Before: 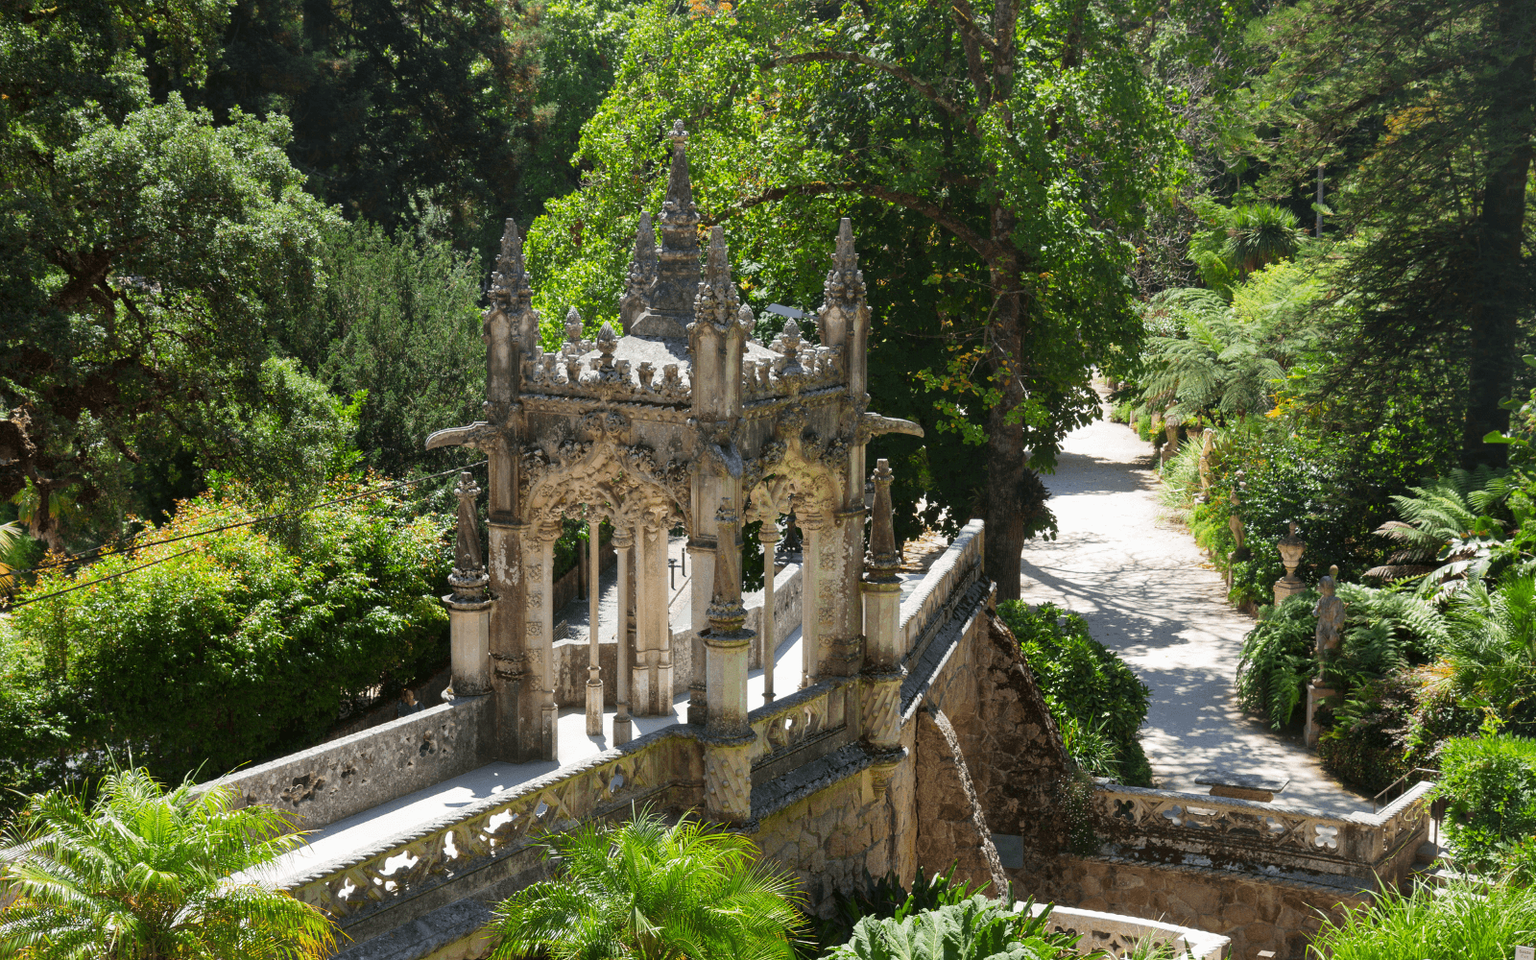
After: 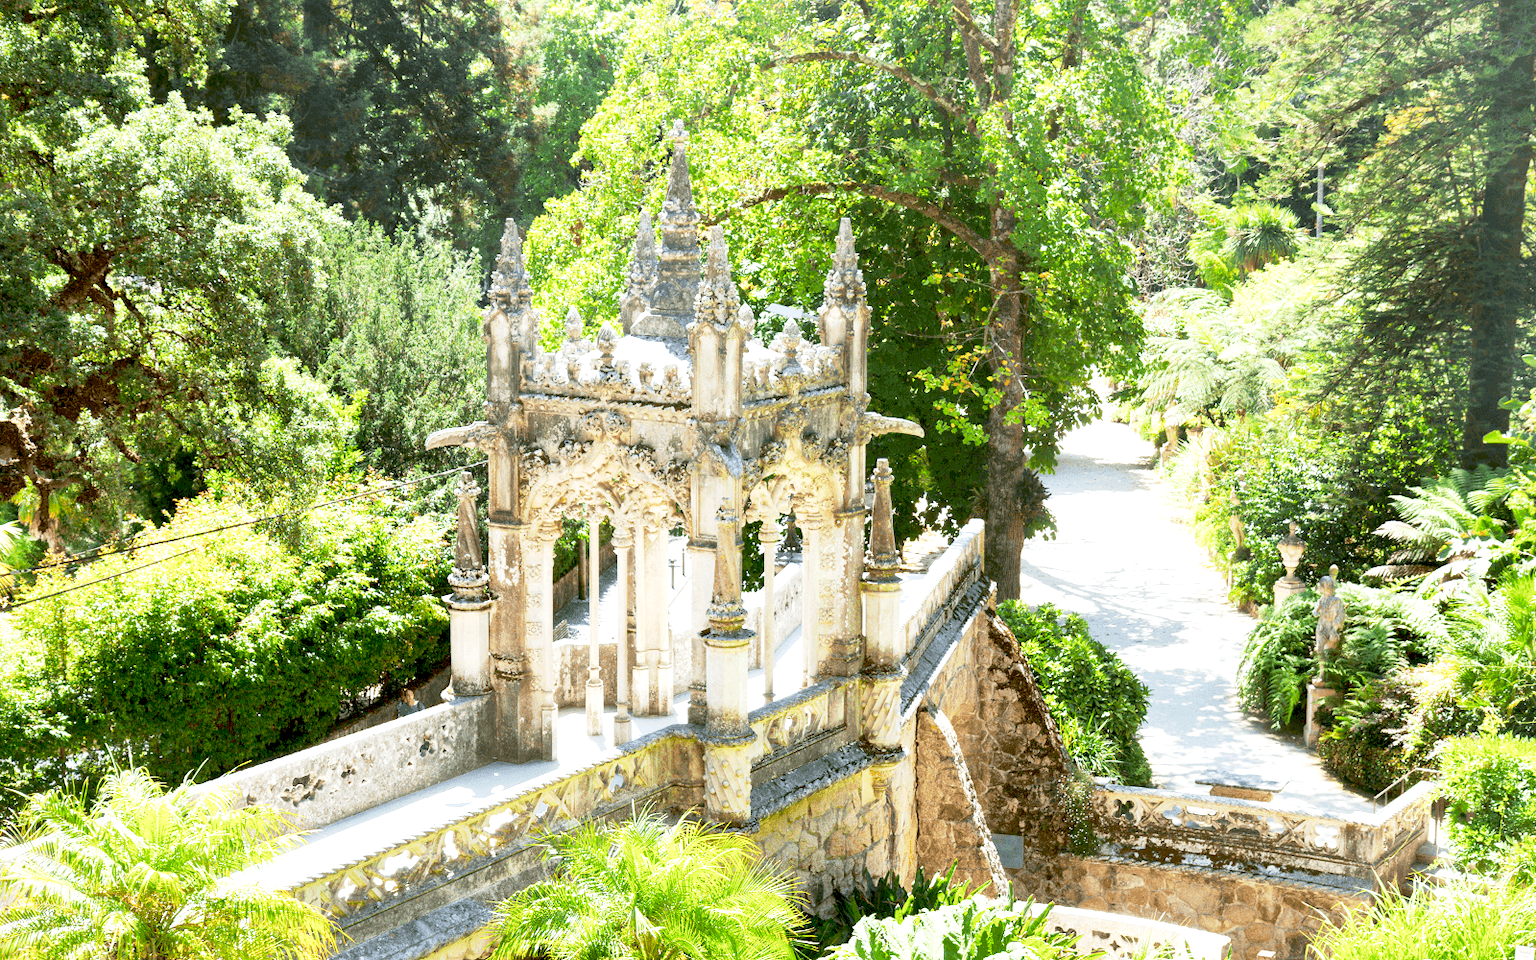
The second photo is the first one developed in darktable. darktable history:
color balance: lift [1.004, 1.002, 1.002, 0.998], gamma [1, 1.007, 1.002, 0.993], gain [1, 0.977, 1.013, 1.023], contrast -3.64%
base curve: curves: ch0 [(0, 0) (0.088, 0.125) (0.176, 0.251) (0.354, 0.501) (0.613, 0.749) (1, 0.877)], preserve colors none
exposure: black level correction 0.005, exposure 2.084 EV, compensate highlight preservation false
